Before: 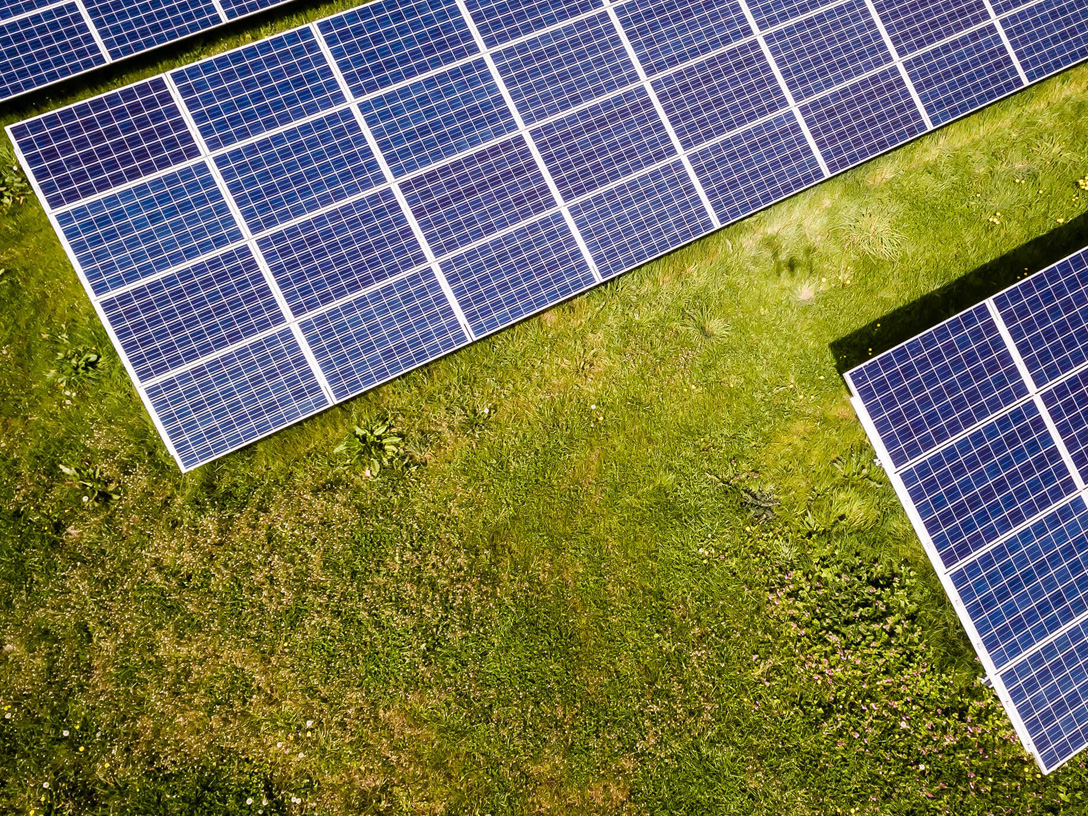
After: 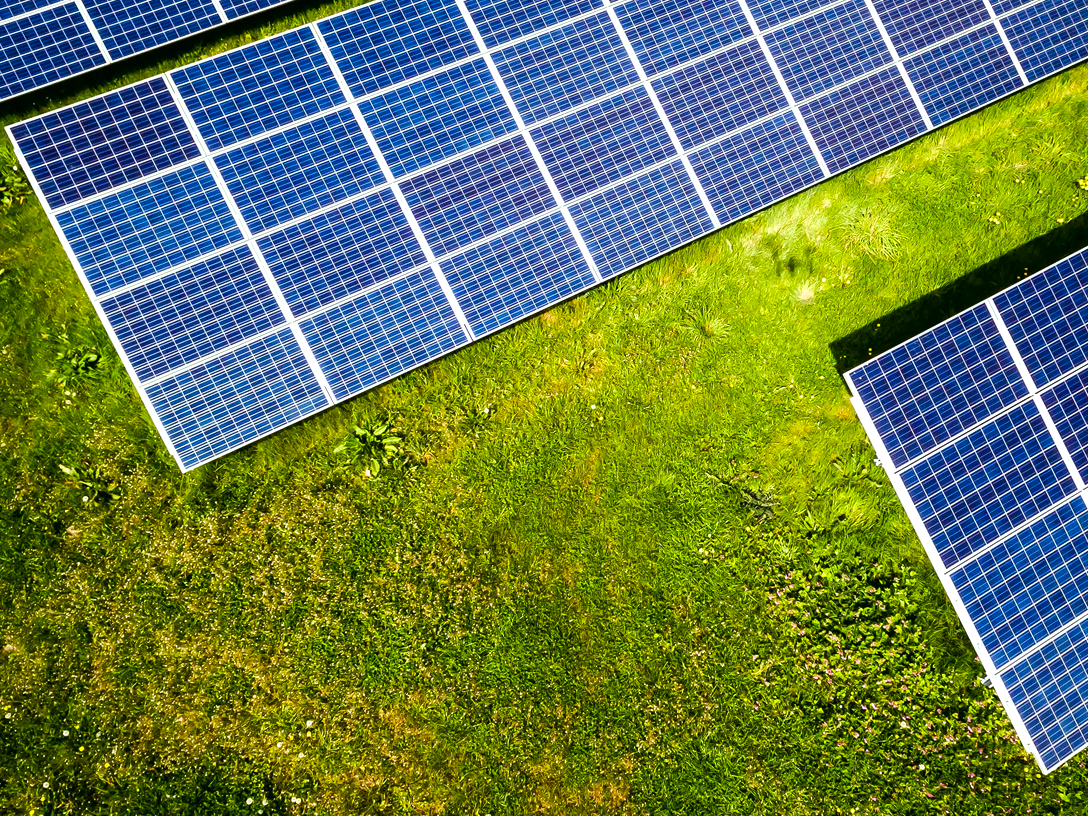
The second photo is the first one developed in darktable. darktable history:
tone equalizer: -8 EV -0.417 EV, -7 EV -0.389 EV, -6 EV -0.333 EV, -5 EV -0.222 EV, -3 EV 0.222 EV, -2 EV 0.333 EV, -1 EV 0.389 EV, +0 EV 0.417 EV, edges refinement/feathering 500, mask exposure compensation -1.57 EV, preserve details no
color correction: highlights a* -7.33, highlights b* 1.26, shadows a* -3.55, saturation 1.4
